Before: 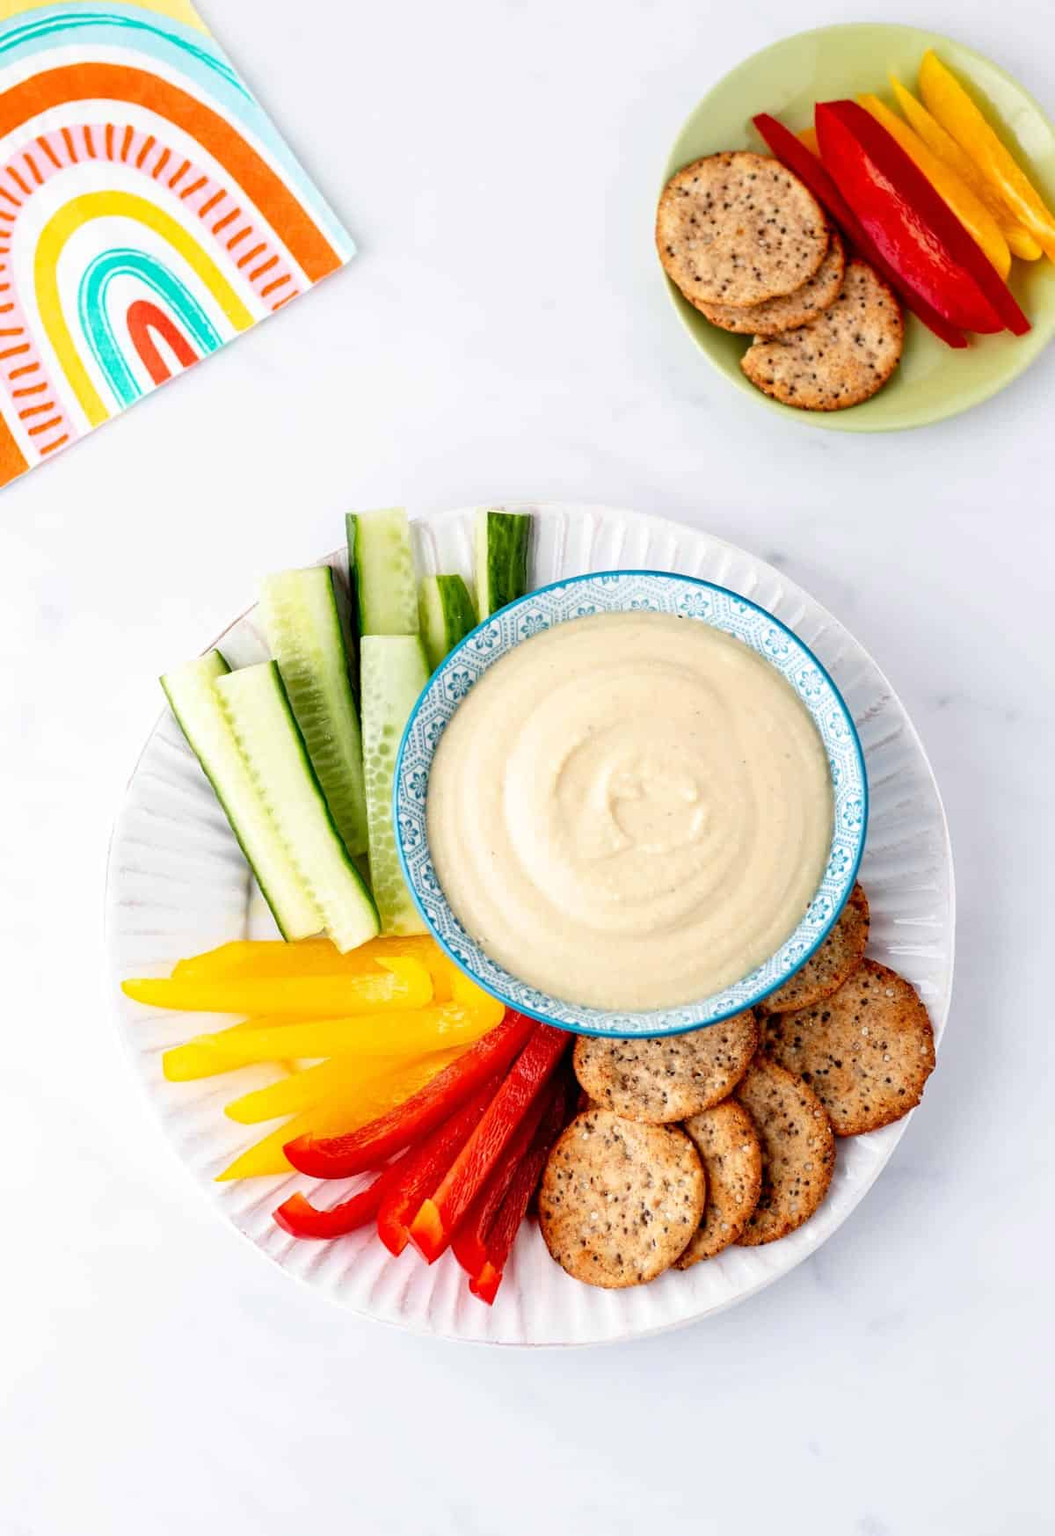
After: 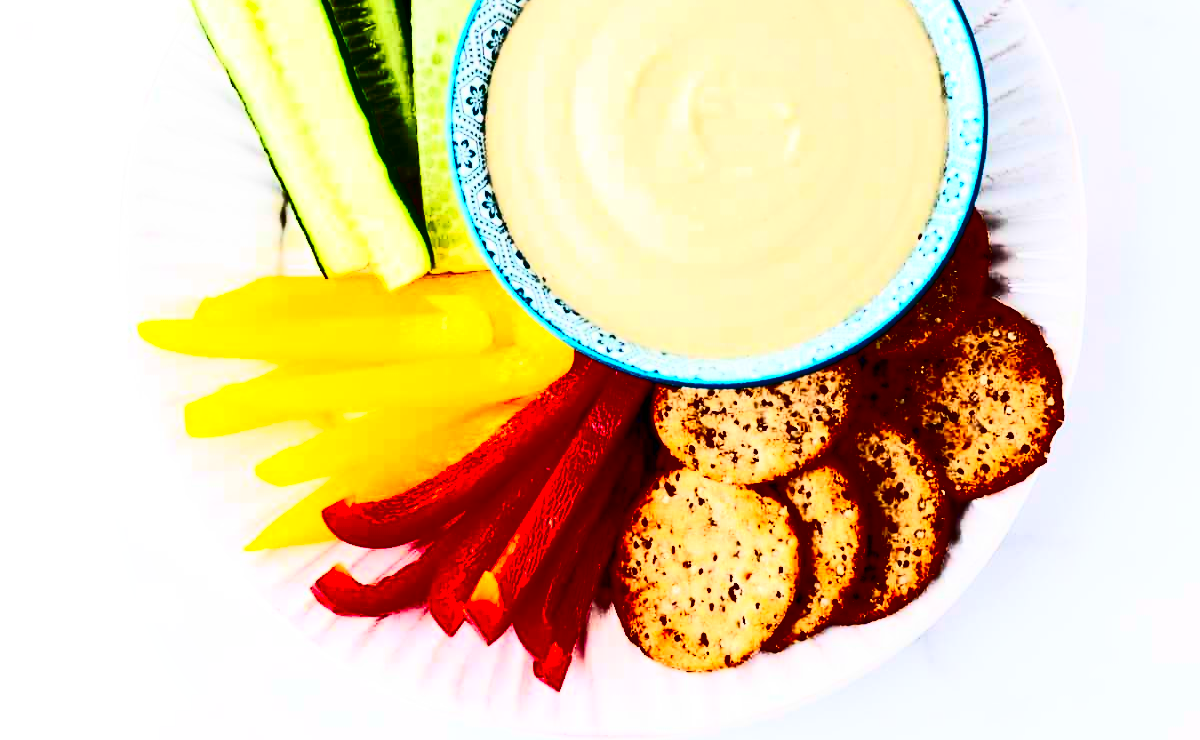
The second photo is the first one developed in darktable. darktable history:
crop: top 45.424%, bottom 12.213%
shadows and highlights: shadows 0.311, highlights 40.1, highlights color adjustment 39.3%
contrast brightness saturation: contrast 0.77, brightness -0.983, saturation 0.999
tone curve: curves: ch0 [(0, 0) (0.526, 0.642) (1, 1)], color space Lab, independent channels, preserve colors none
